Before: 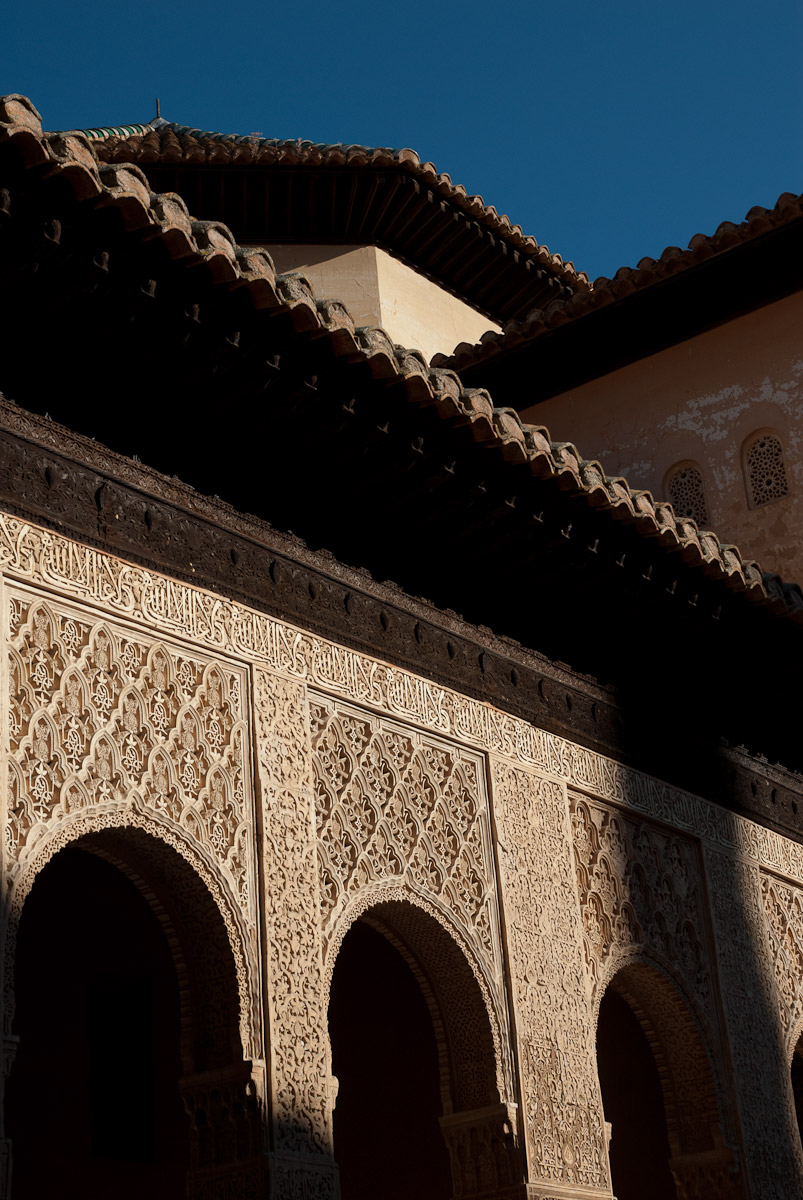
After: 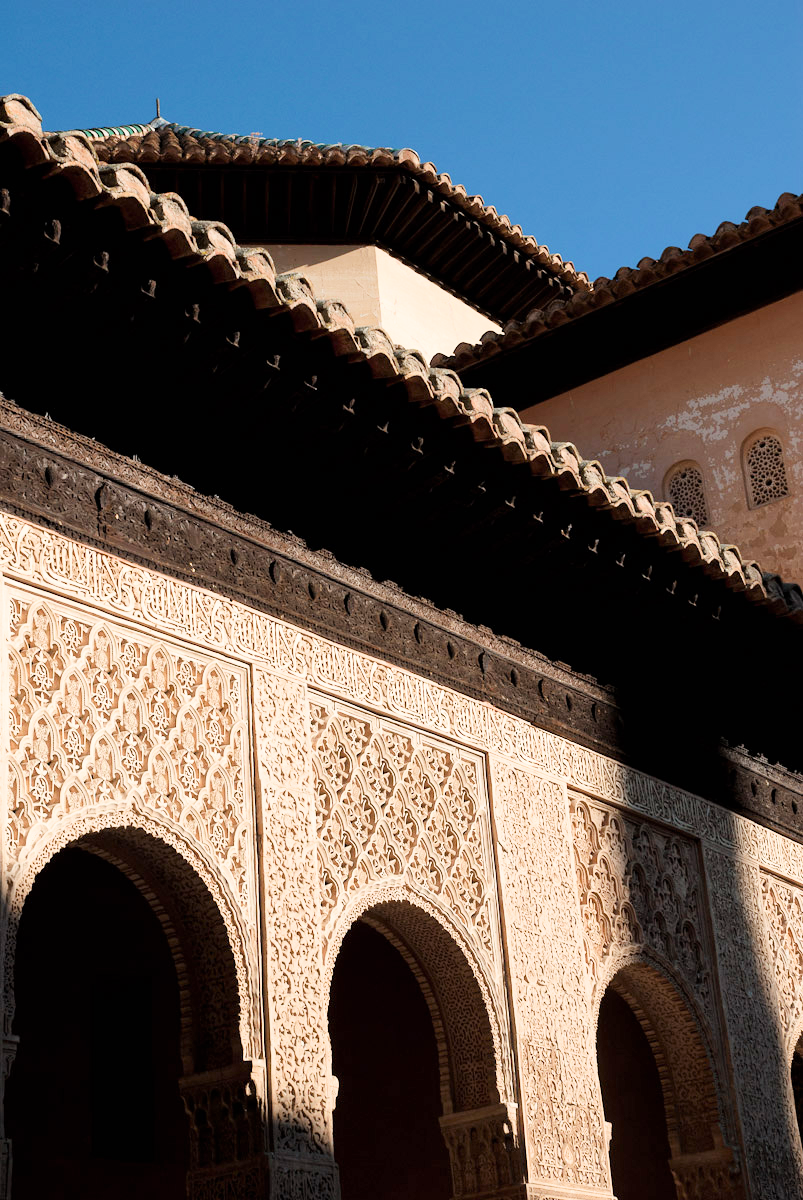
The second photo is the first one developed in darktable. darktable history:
exposure: black level correction 0, exposure 2.088 EV, compensate exposure bias true, compensate highlight preservation false
filmic rgb: black relative exposure -7.65 EV, white relative exposure 4.56 EV, hardness 3.61
